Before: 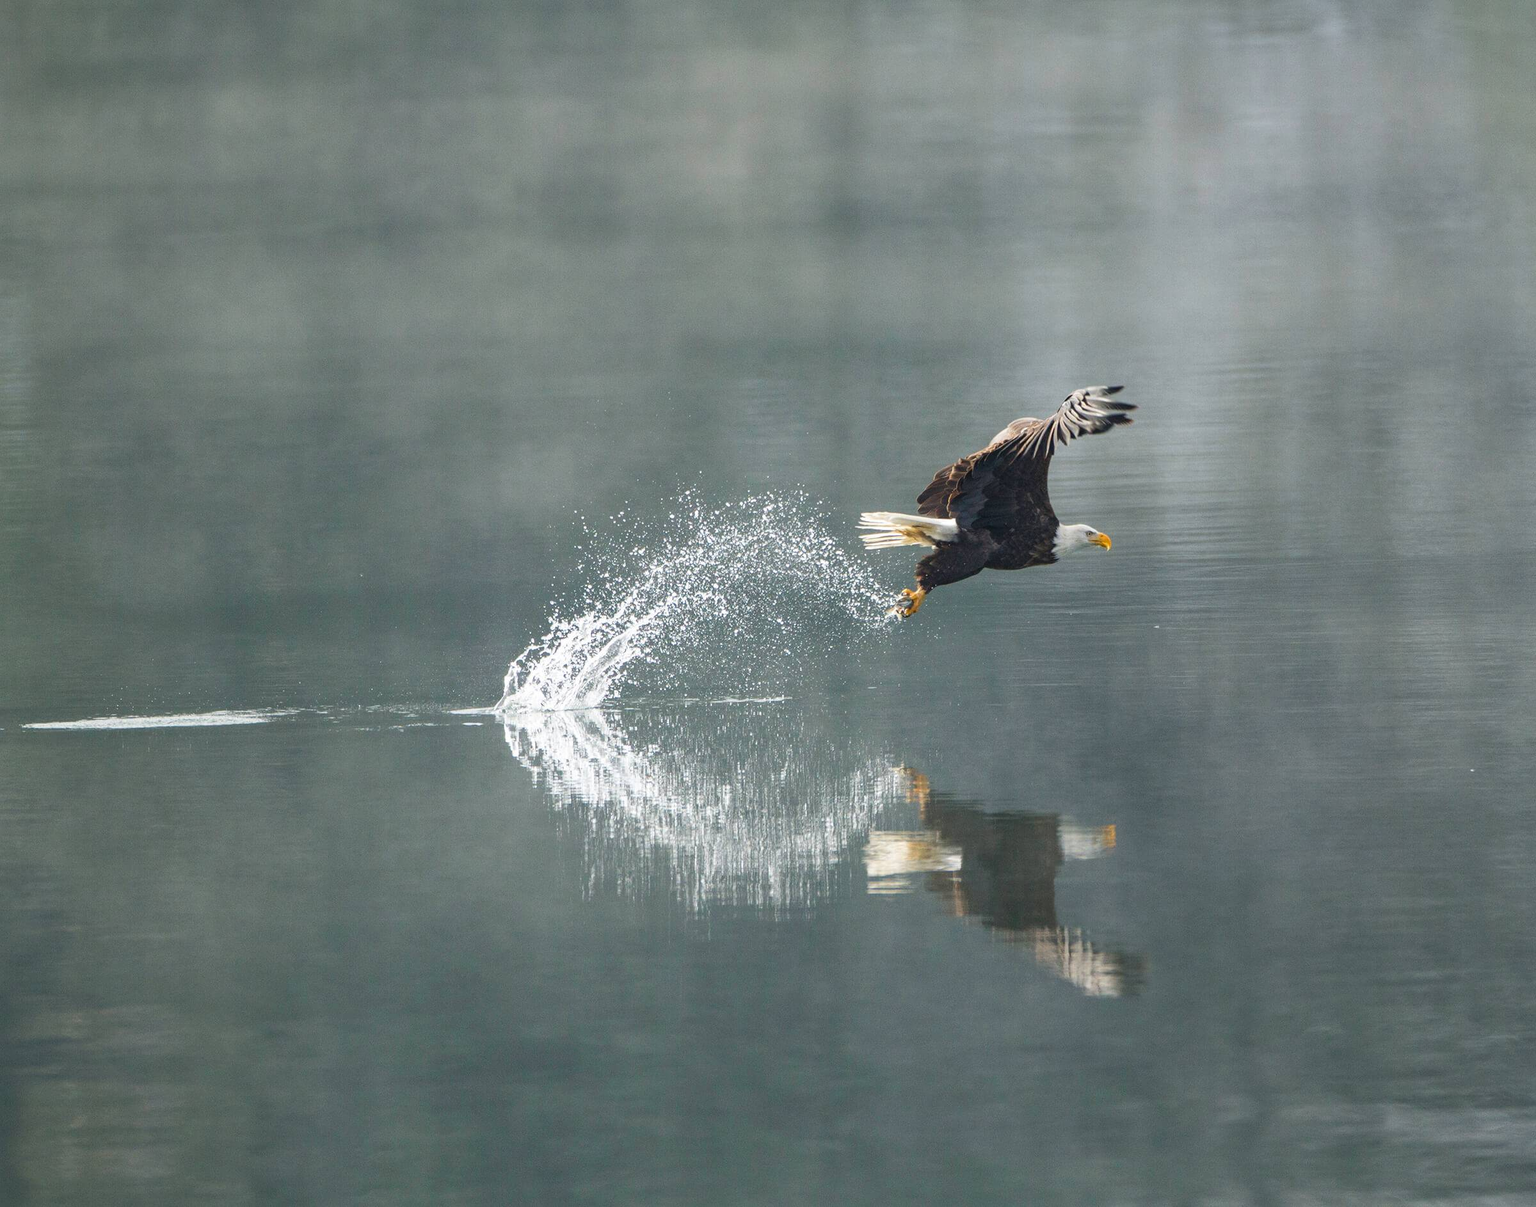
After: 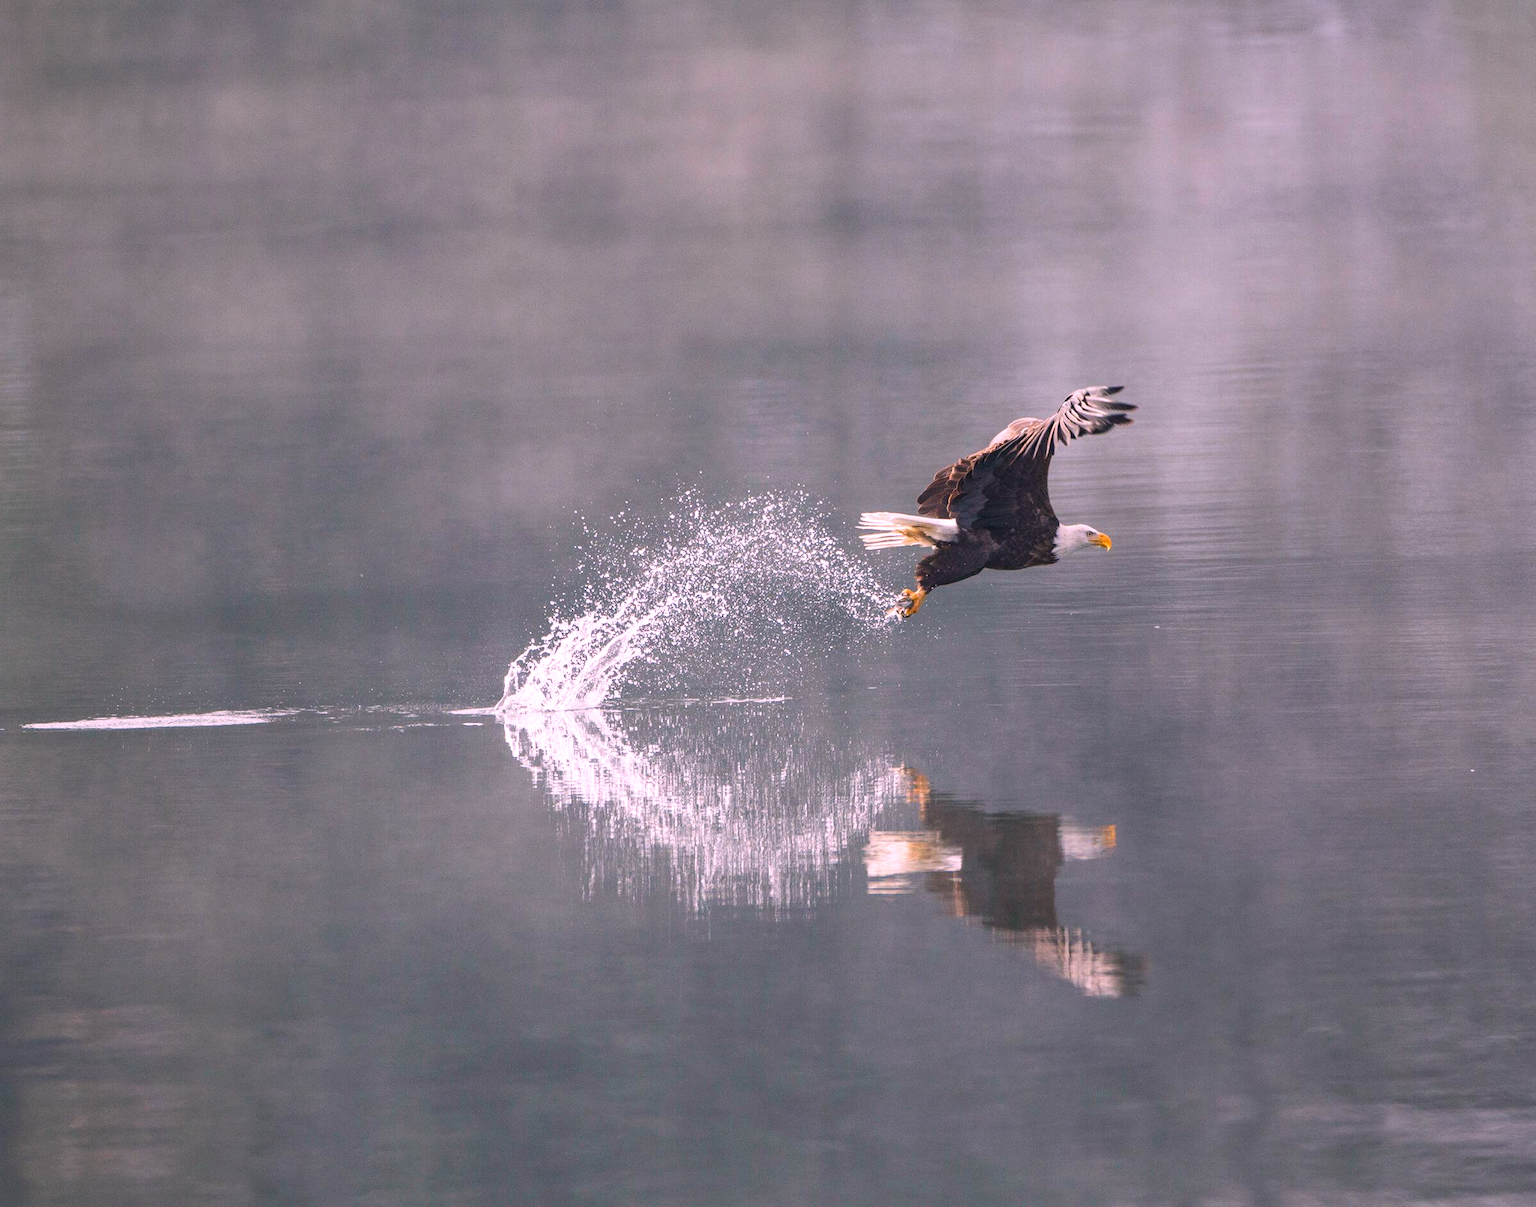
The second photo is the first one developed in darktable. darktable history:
white balance: red 1.188, blue 1.11
rotate and perspective: crop left 0, crop top 0
